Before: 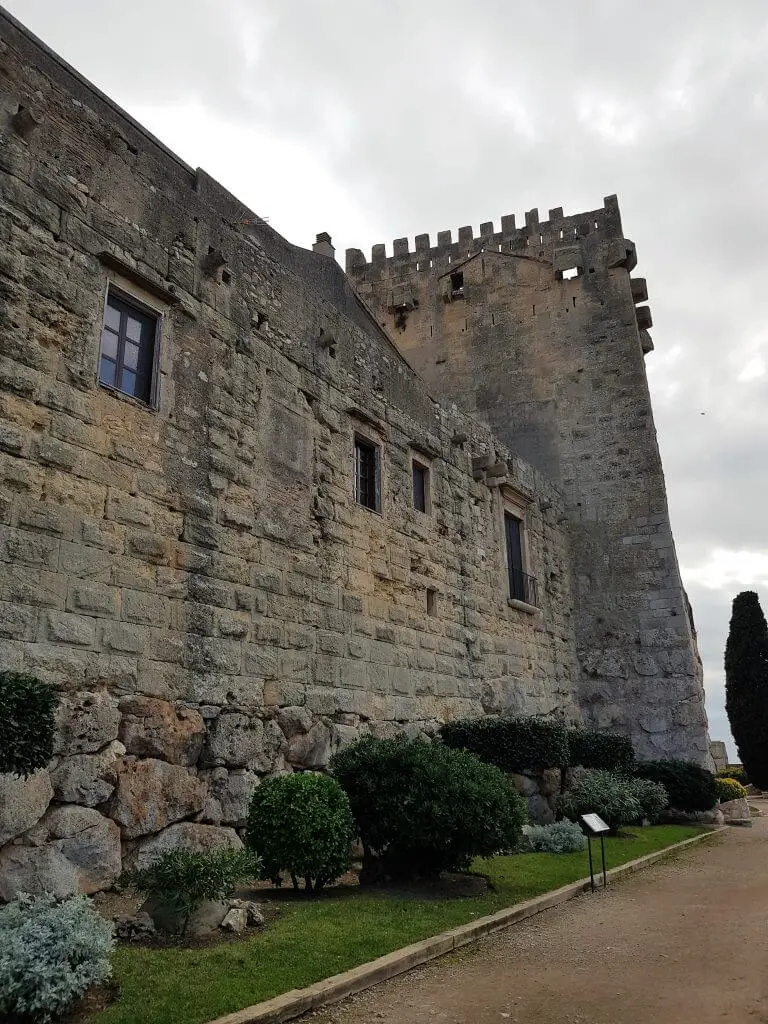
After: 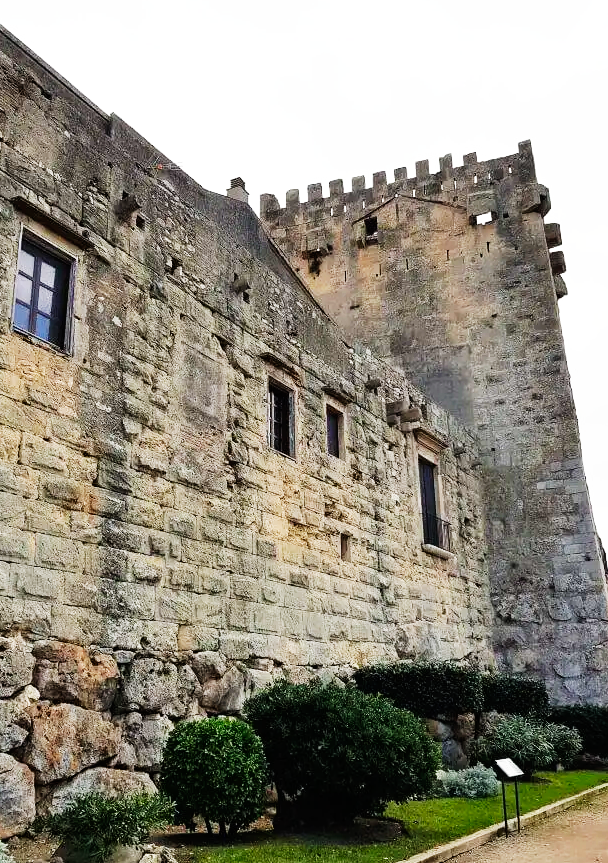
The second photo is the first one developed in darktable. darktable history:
base curve: curves: ch0 [(0, 0) (0.007, 0.004) (0.027, 0.03) (0.046, 0.07) (0.207, 0.54) (0.442, 0.872) (0.673, 0.972) (1, 1)], preserve colors none
exposure: exposure 0.2 EV, compensate highlight preservation false
crop: left 11.225%, top 5.381%, right 9.565%, bottom 10.314%
